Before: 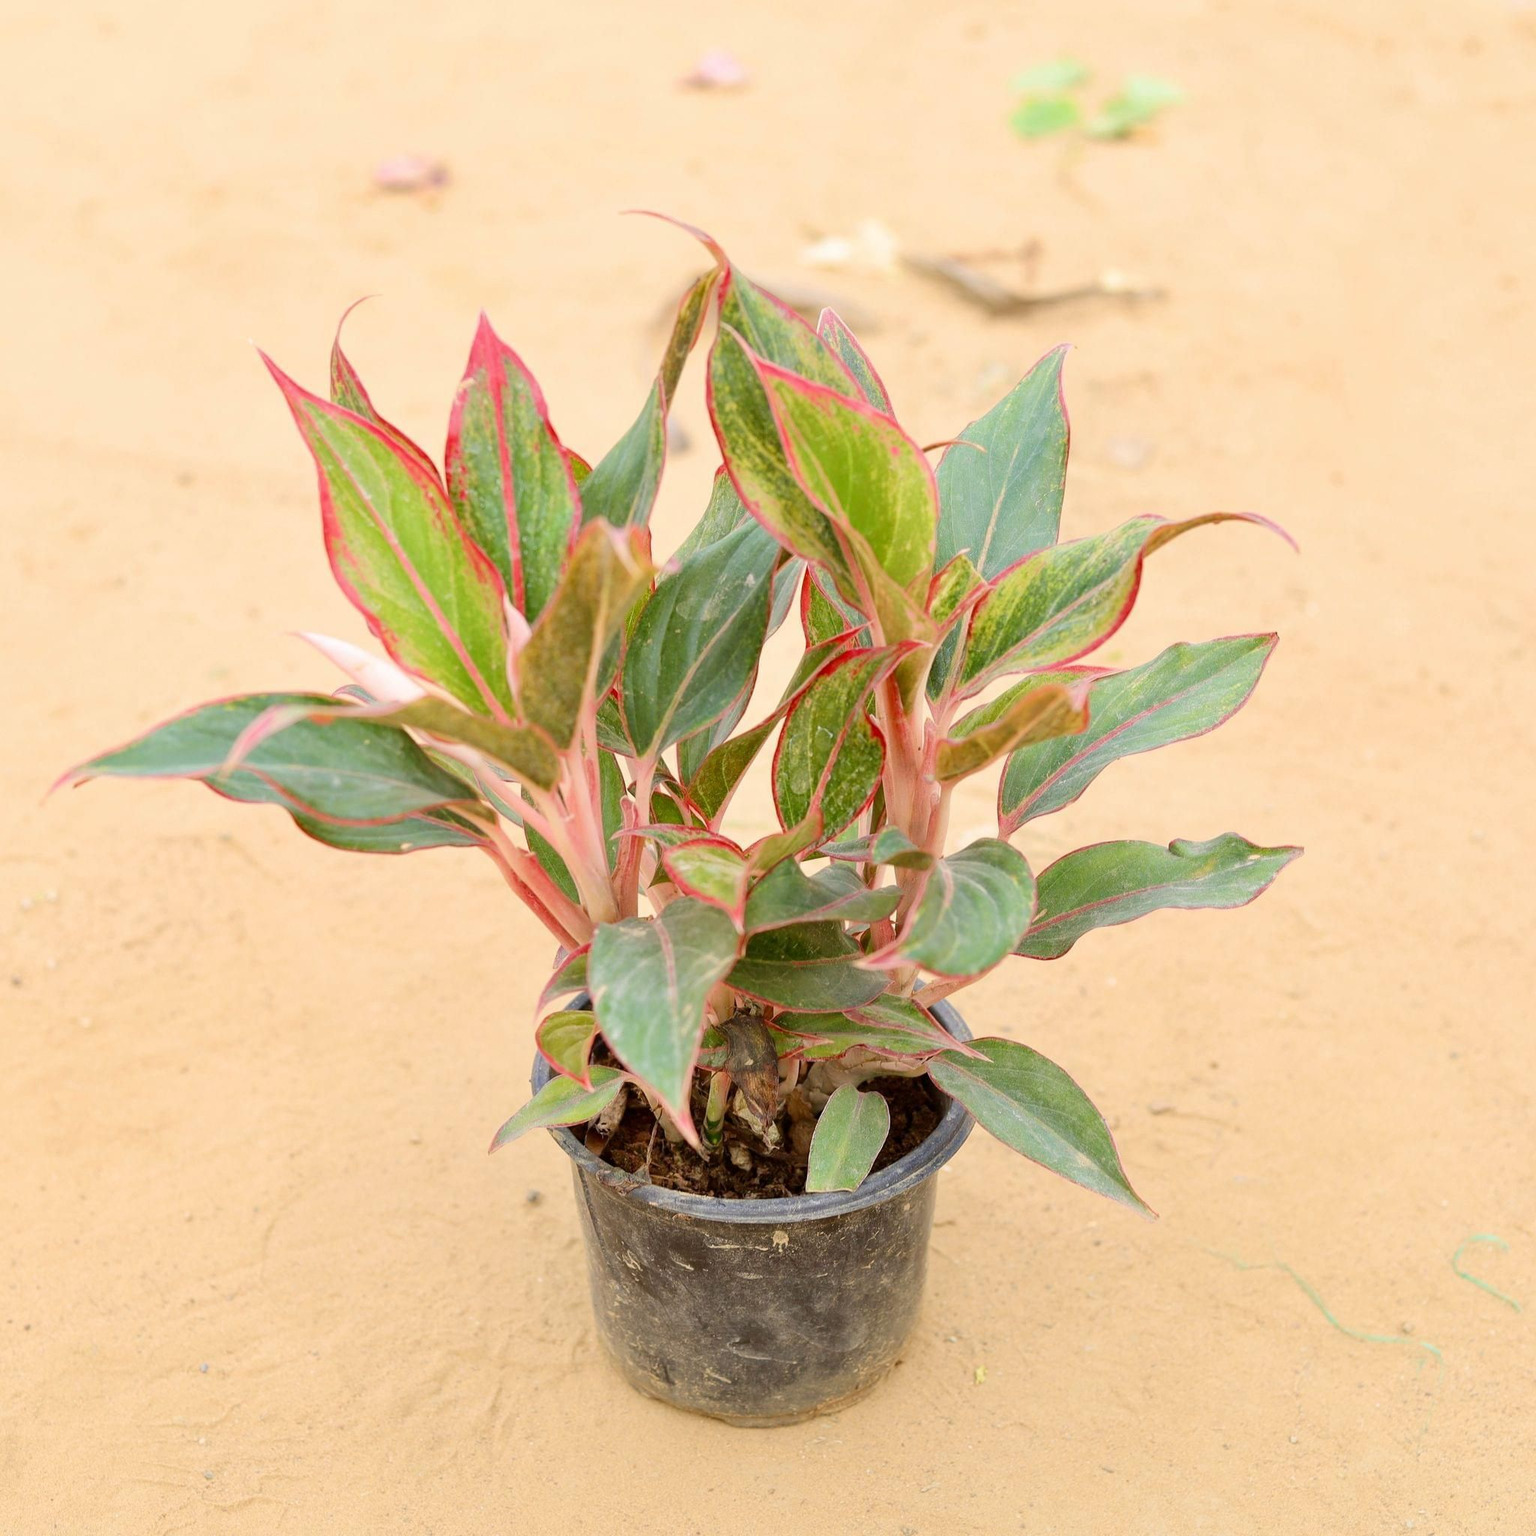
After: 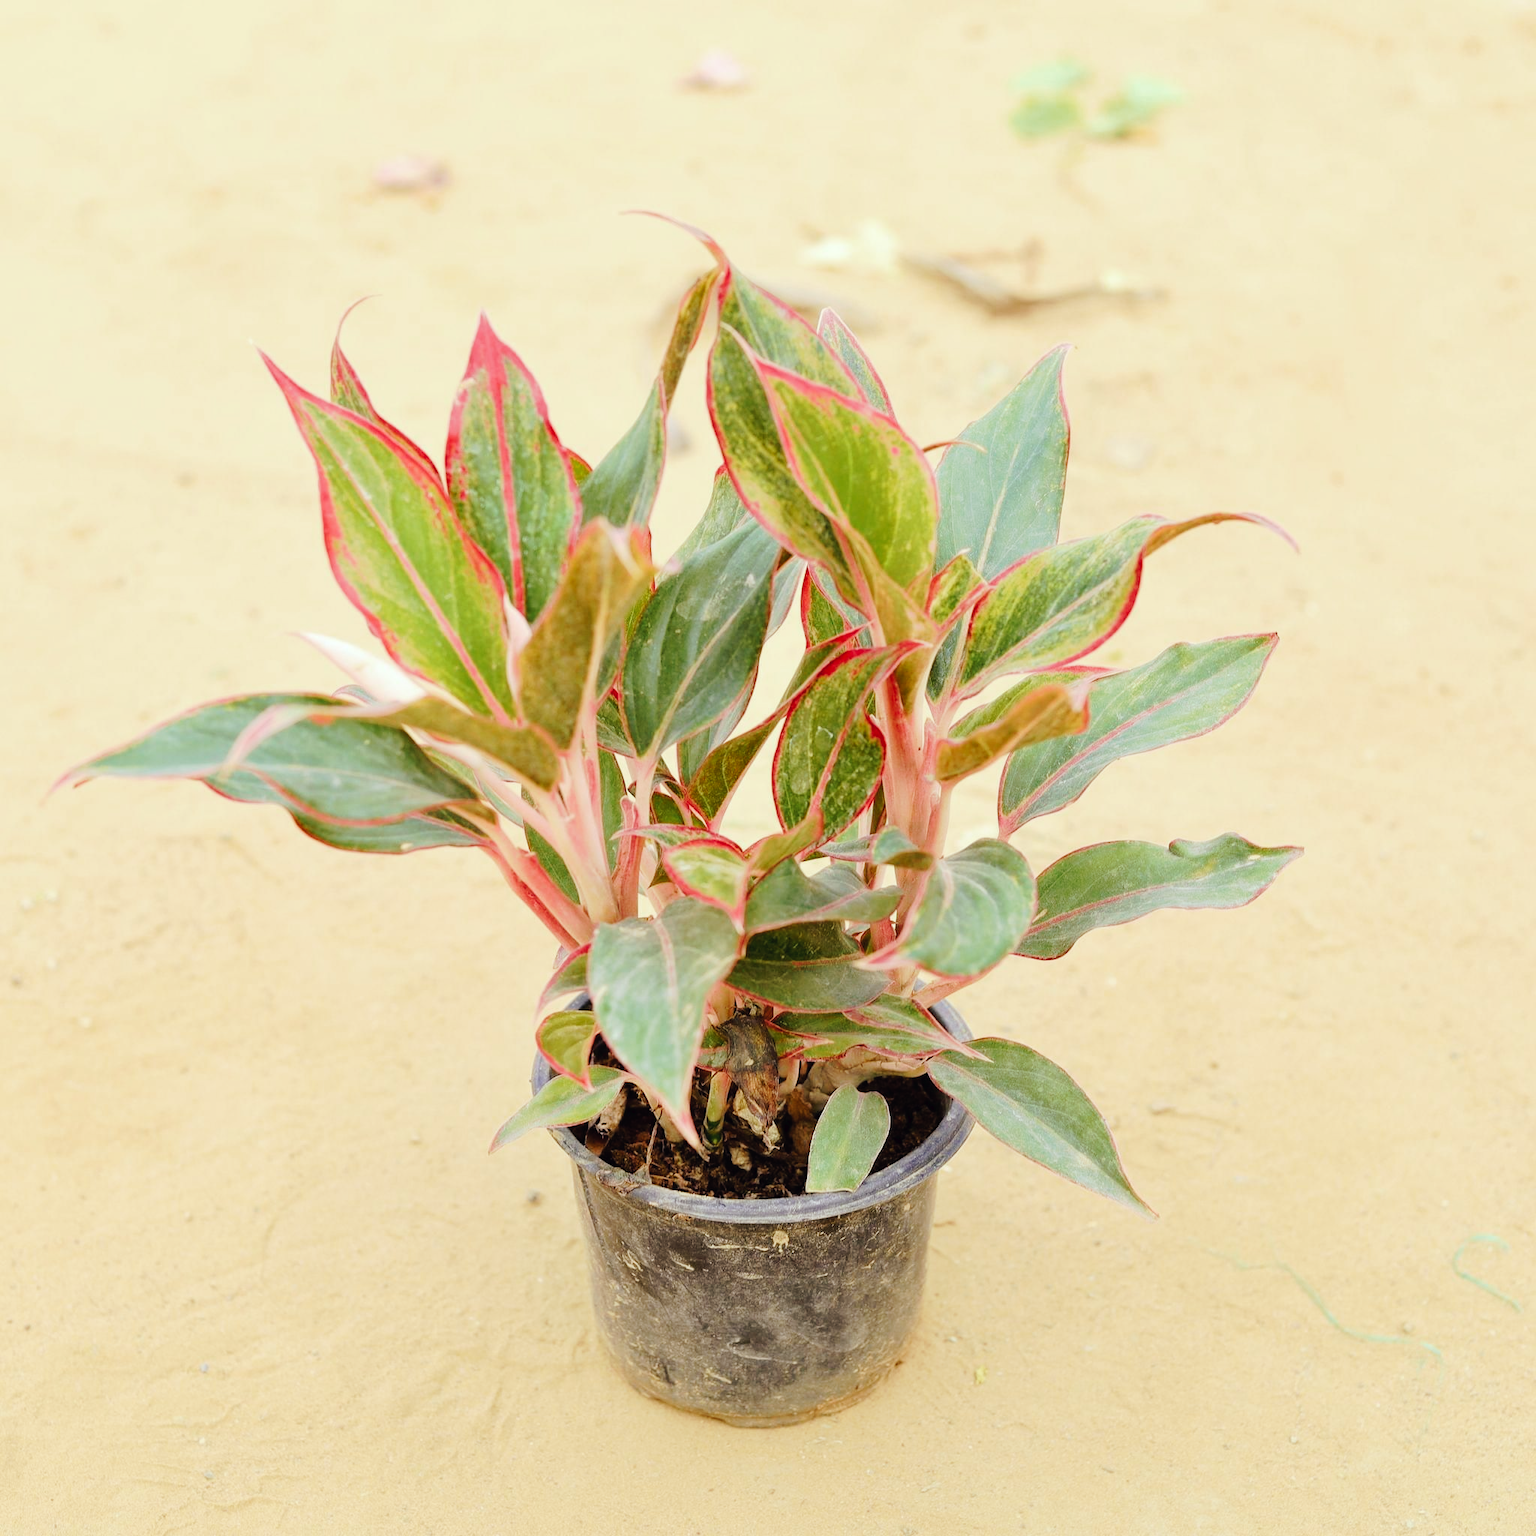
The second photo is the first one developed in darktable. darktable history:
tone curve: curves: ch0 [(0, 0) (0.003, 0.013) (0.011, 0.016) (0.025, 0.021) (0.044, 0.029) (0.069, 0.039) (0.1, 0.056) (0.136, 0.085) (0.177, 0.14) (0.224, 0.201) (0.277, 0.28) (0.335, 0.372) (0.399, 0.475) (0.468, 0.567) (0.543, 0.643) (0.623, 0.722) (0.709, 0.801) (0.801, 0.859) (0.898, 0.927) (1, 1)], preserve colors none
color look up table: target L [97.81, 85.46, 88.1, 86.78, 85.29, 71.28, 60.03, 53.77, 61.69, 43.94, 35.31, 21.19, 200.93, 73.45, 69.27, 65.06, 63.15, 55.3, 58.75, 48.67, 48.57, 39.63, 30.22, 23.1, 23.29, 94.34, 80.31, 76.22, 66.06, 54.27, 56.7, 60.25, 48.25, 40.74, 34.44, 37.46, 32.26, 37.34, 28.84, 19.05, 10.47, 4.777, 1.258, 88.47, 72.9, 63.83, 62.34, 41.09, 40.18], target a [-15.02, -28.34, -12.21, -41.75, -56.18, -57.85, -31.89, -51, -21.2, -14.13, -26.29, -19.43, 0, 25.98, 18.12, 9.552, 42.52, 8.482, 6.122, 67.16, 33.84, 49.08, 3.219, 10.96, 32.39, -5.26, 20.91, 47.72, 27.3, 9.229, 49.46, 81.04, 52.67, 20.6, 1.87, 30.5, 19.73, 55.25, 29.21, 32.31, 23.46, 26.74, 6.491, -42.71, -32.45, -12.39, -16.86, -12.22, -17.81], target b [31.21, 38.96, 80.09, 68.89, -2.16, 23.39, 31.17, 42.49, 10.05, 36.1, 25.47, 17.07, -0.001, 28.27, 52.28, 61.88, 14.26, 32.46, 4.108, 34.56, 41.85, 13.44, 9.282, 26.69, 23.87, 1.043, -20.77, -34.67, -4.436, -38.84, -7.972, -58.83, -34.69, -72.24, -36.65, -48.9, -23.18, -47.29, -4.963, -54.22, -4.93, -35.02, -7.748, -10.2, -26.46, -15.83, -43.59, -25.13, -8.832], num patches 49
